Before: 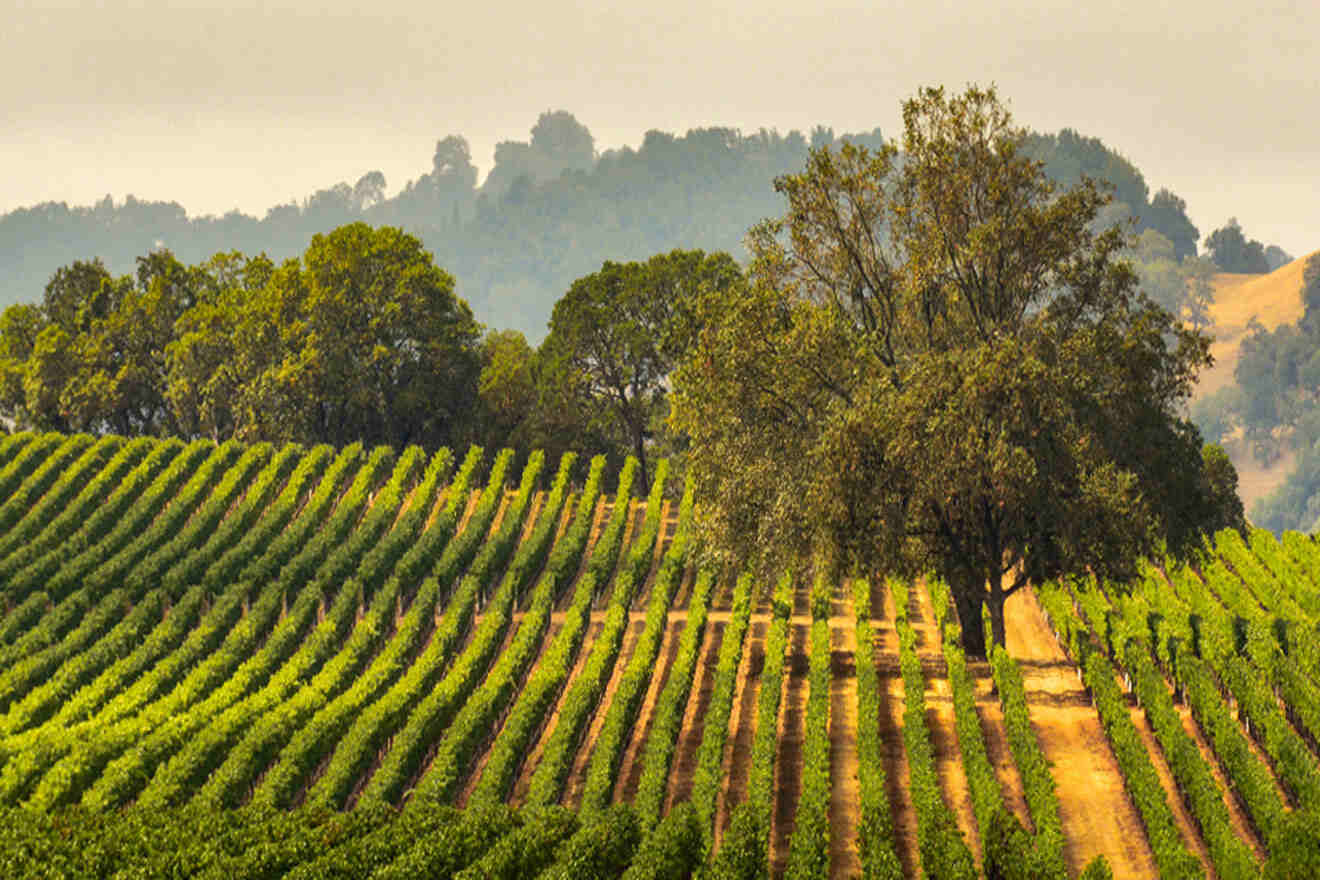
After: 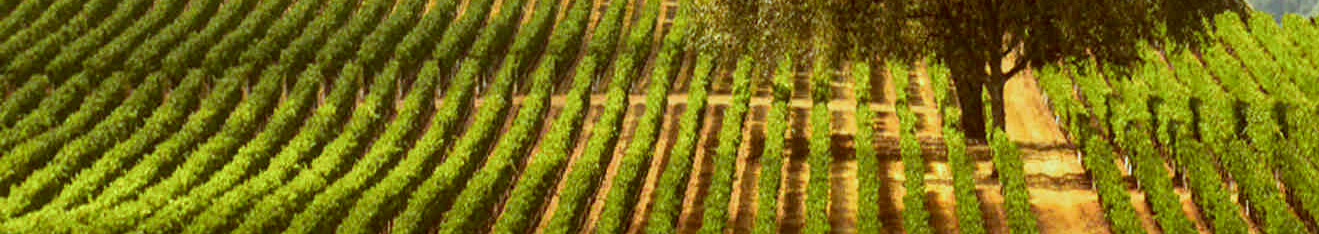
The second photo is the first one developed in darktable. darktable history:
crop and rotate: top 58.777%, bottom 14.571%
color correction: highlights a* -14.38, highlights b* -15.94, shadows a* 10.64, shadows b* 29.34
